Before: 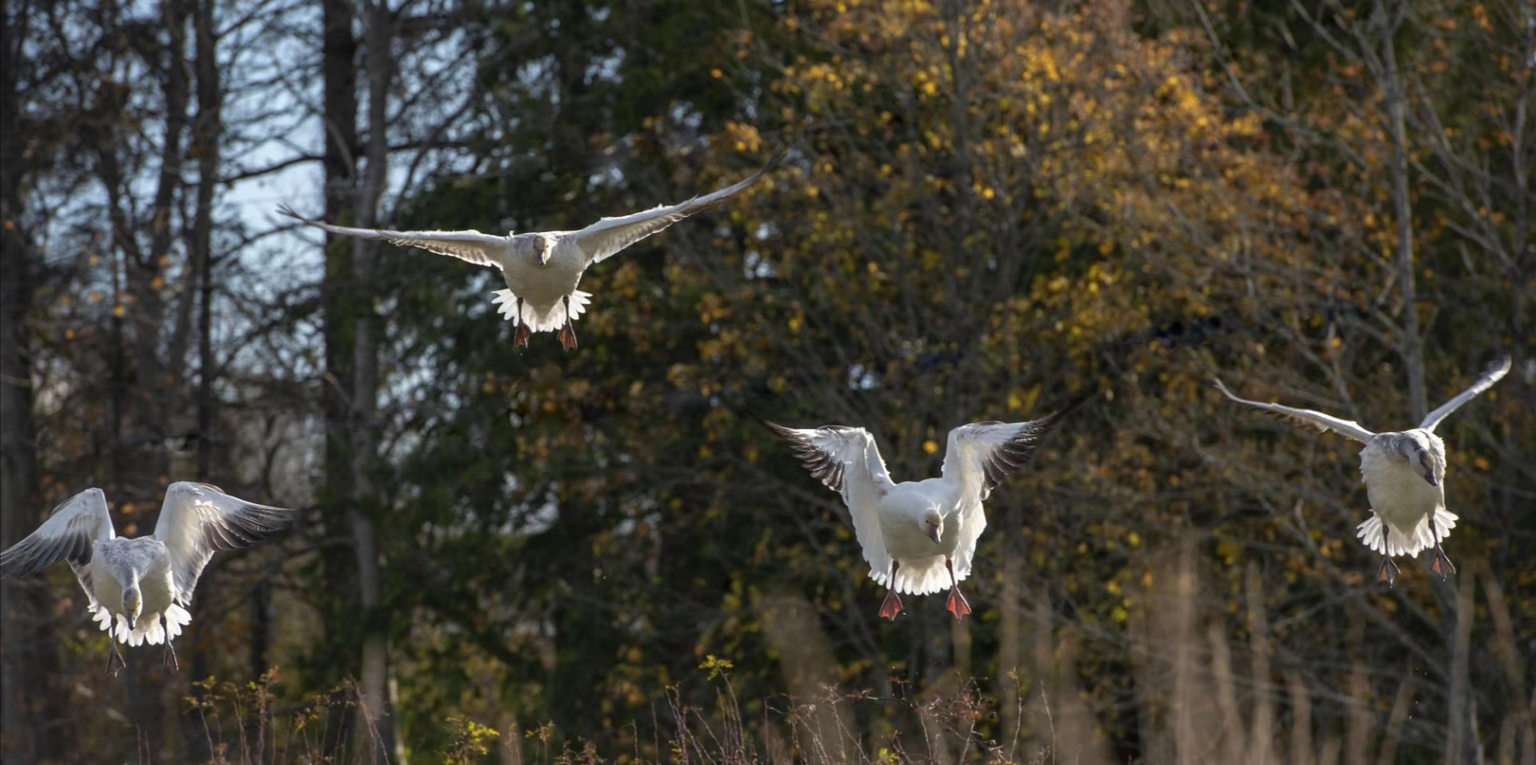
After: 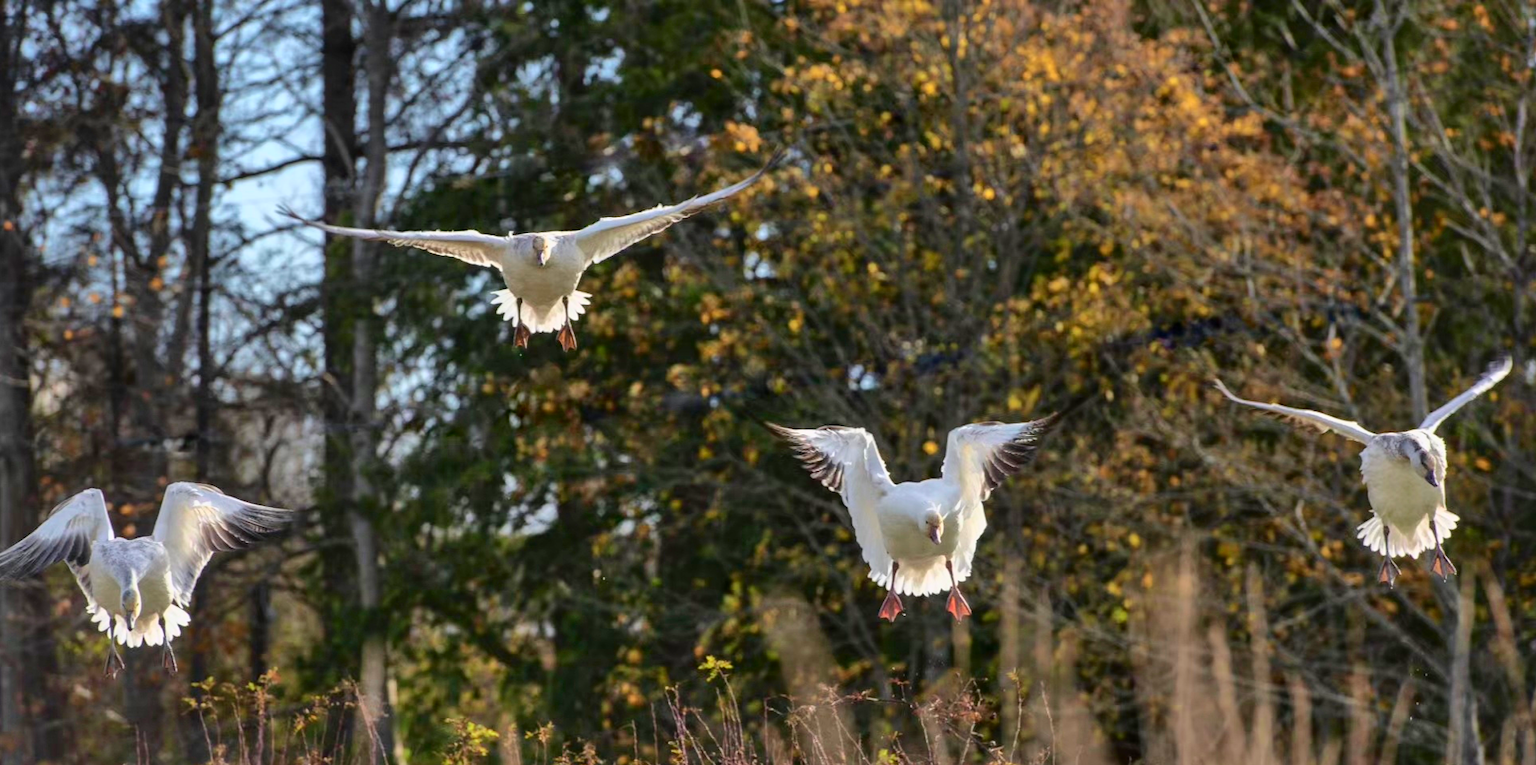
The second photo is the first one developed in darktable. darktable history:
tone curve: curves: ch0 [(0, 0) (0.091, 0.077) (0.389, 0.458) (0.745, 0.82) (0.844, 0.908) (0.909, 0.942) (1, 0.973)]; ch1 [(0, 0) (0.437, 0.404) (0.5, 0.5) (0.529, 0.55) (0.58, 0.6) (0.616, 0.649) (1, 1)]; ch2 [(0, 0) (0.442, 0.415) (0.5, 0.5) (0.535, 0.557) (0.585, 0.62) (1, 1)], color space Lab, independent channels, preserve colors none
crop: left 0.122%
shadows and highlights: low approximation 0.01, soften with gaussian
